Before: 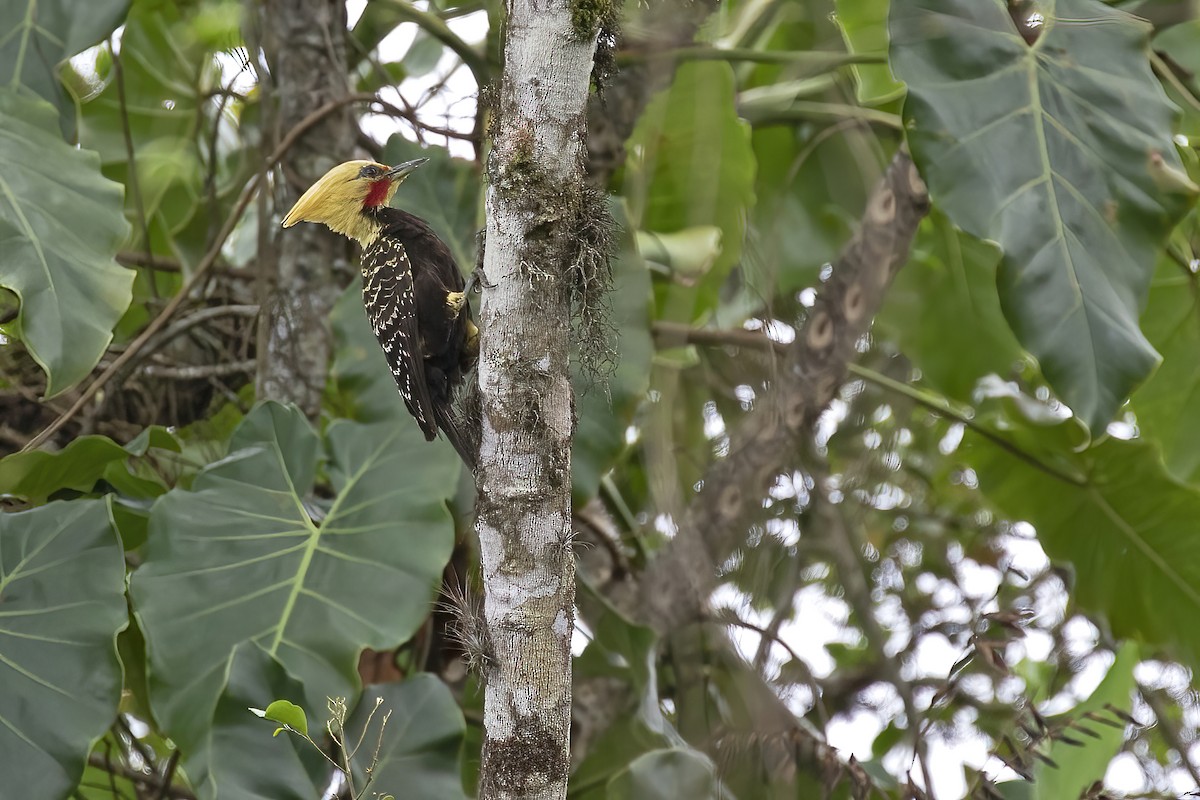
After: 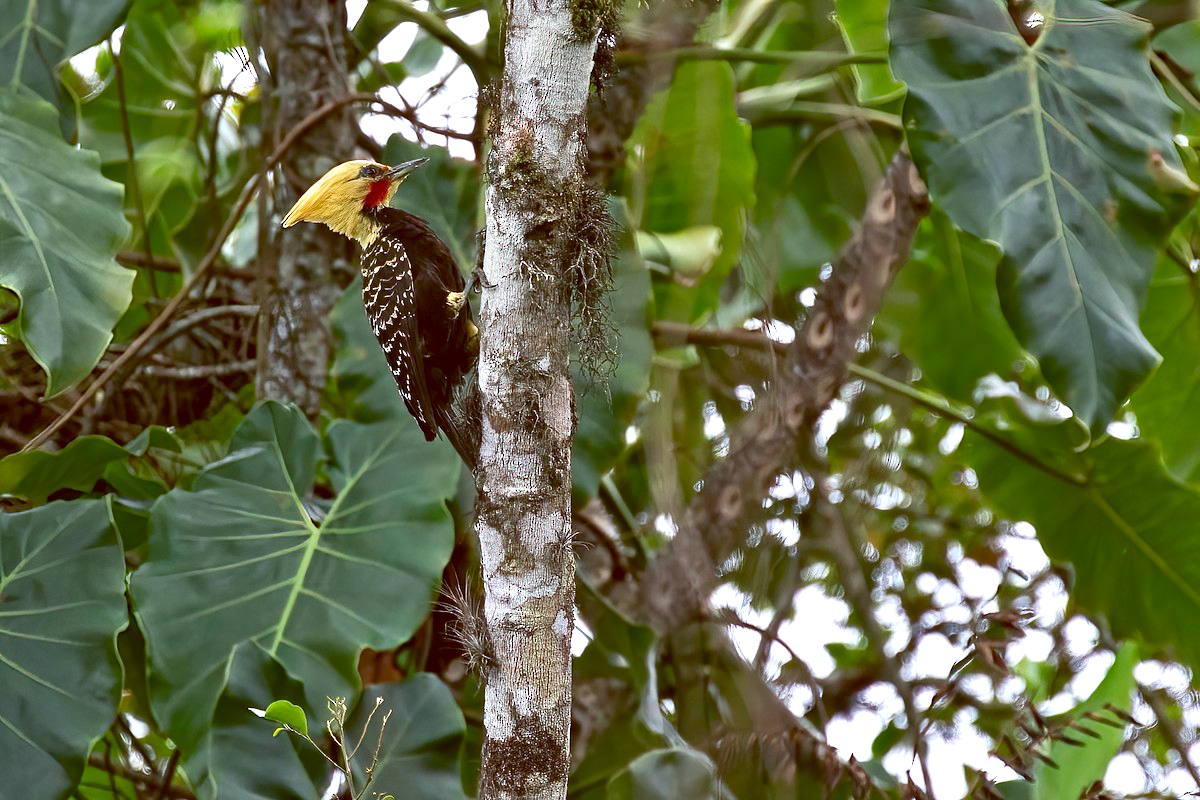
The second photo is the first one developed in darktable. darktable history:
contrast brightness saturation: contrast 0.07, brightness -0.13, saturation 0.06
exposure: exposure 0.496 EV, compensate highlight preservation false
haze removal: compatibility mode true, adaptive false
color balance: lift [1, 1.015, 1.004, 0.985], gamma [1, 0.958, 0.971, 1.042], gain [1, 0.956, 0.977, 1.044]
